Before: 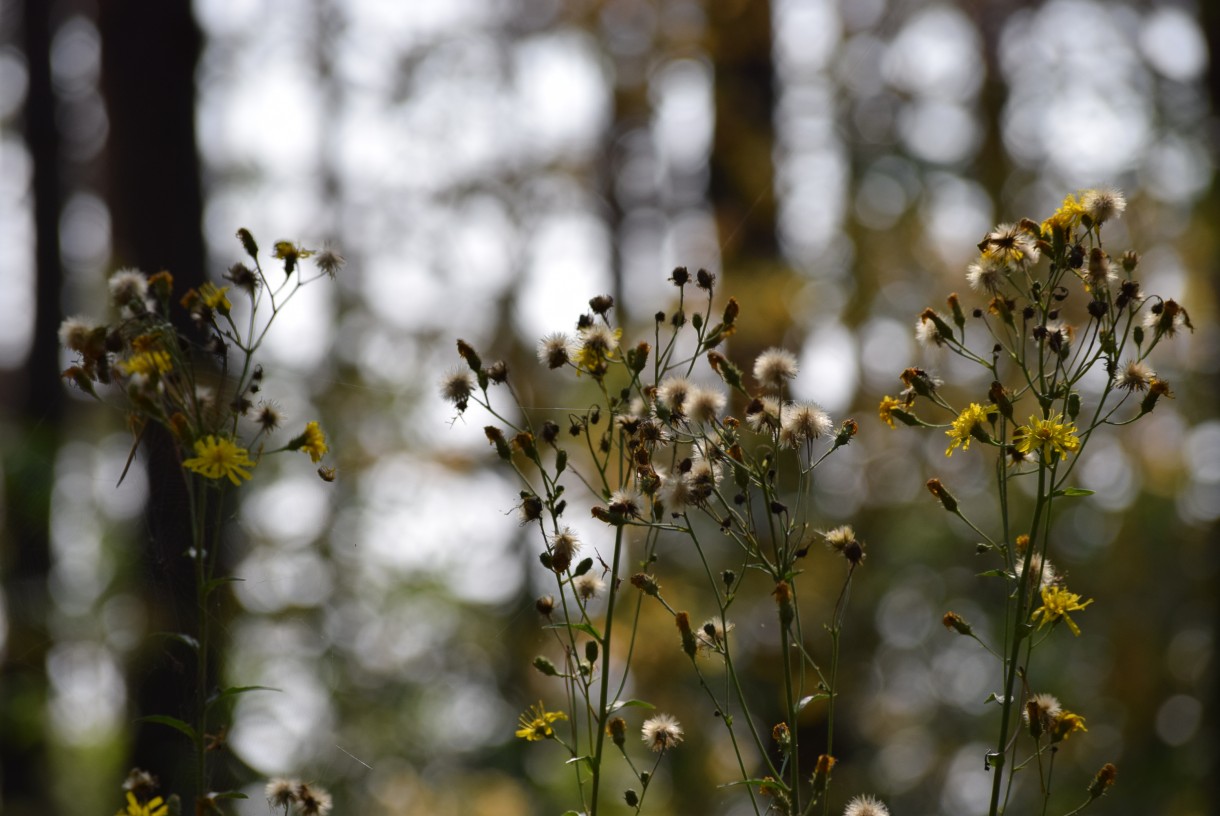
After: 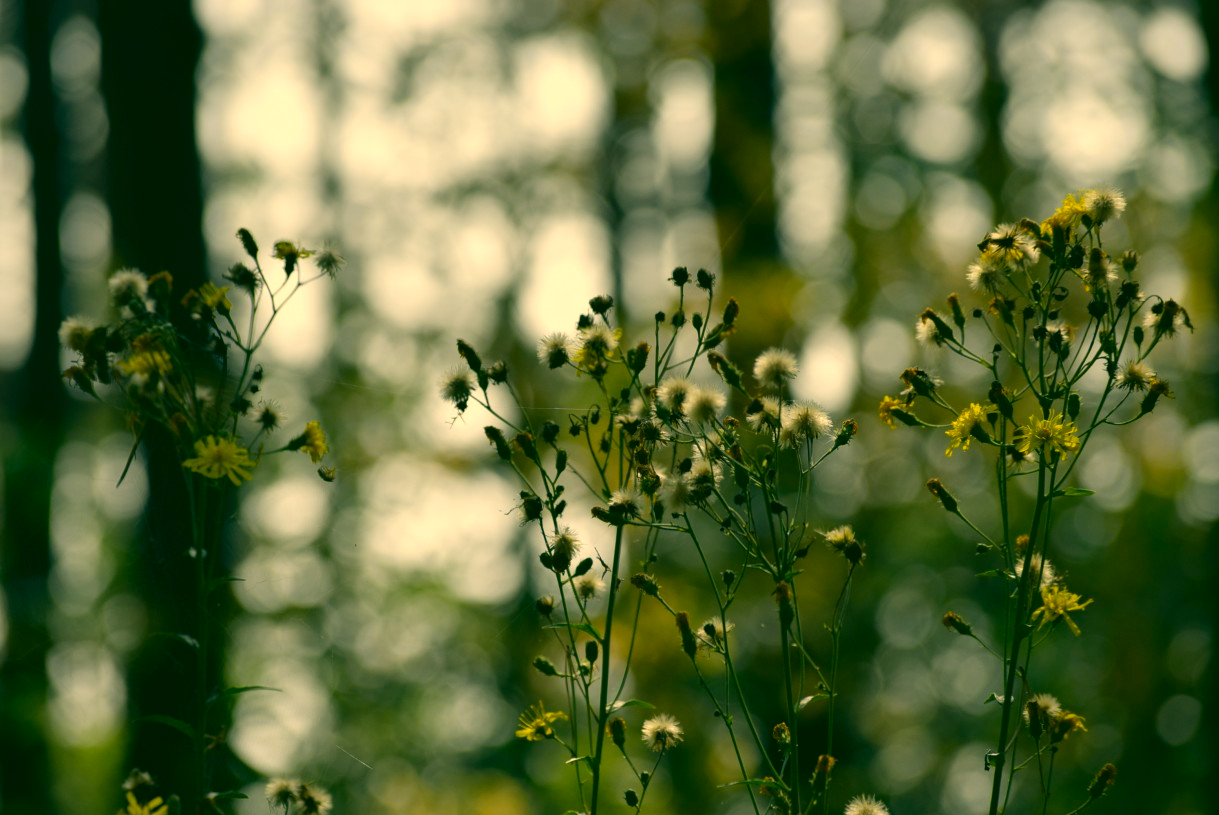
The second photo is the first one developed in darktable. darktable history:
color correction: highlights a* 5.62, highlights b* 33.57, shadows a* -25.86, shadows b* 4.02
